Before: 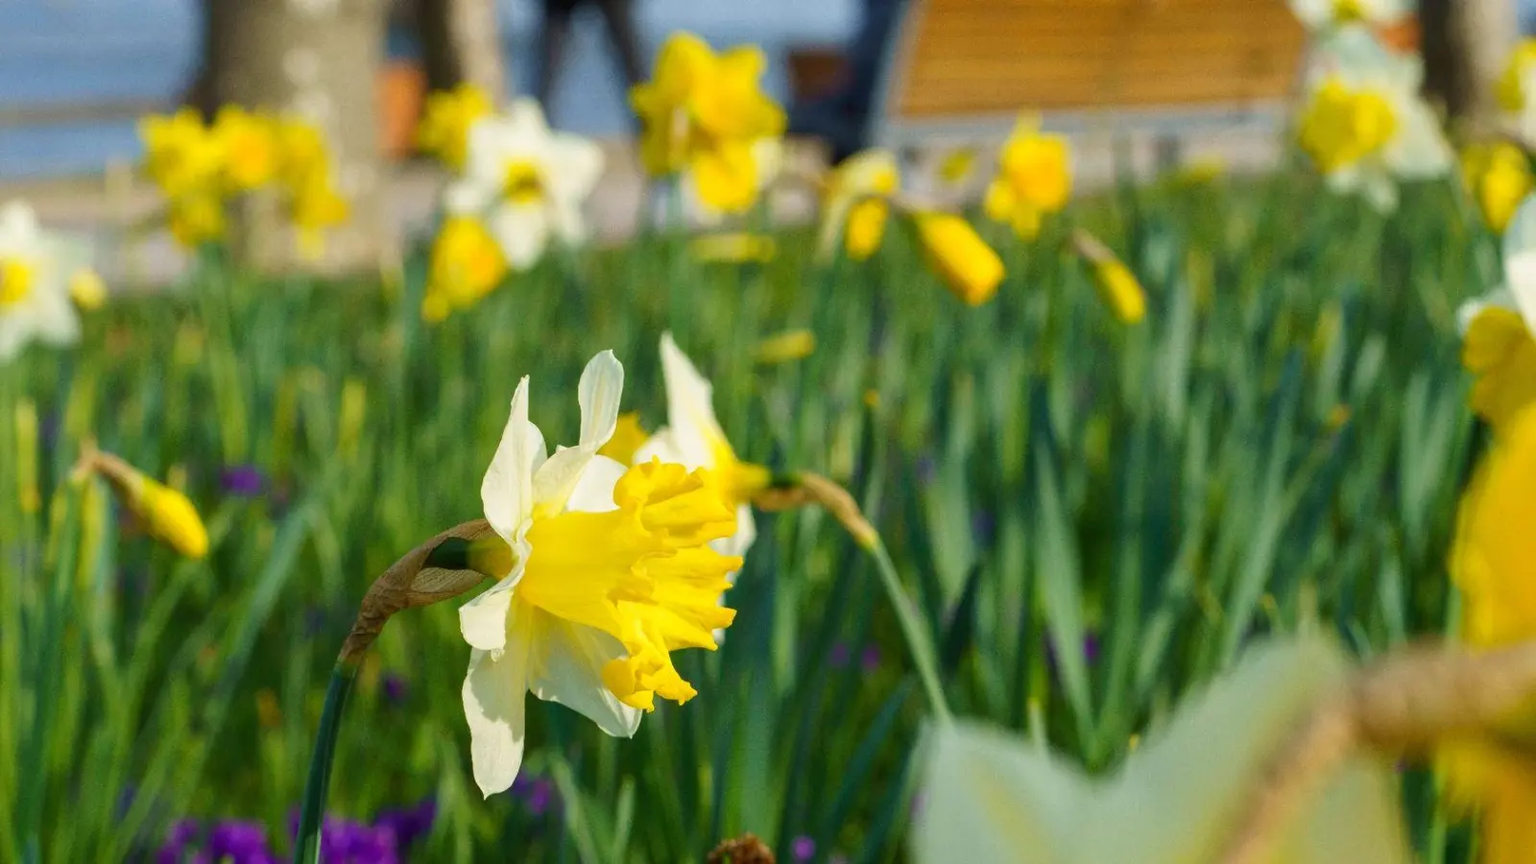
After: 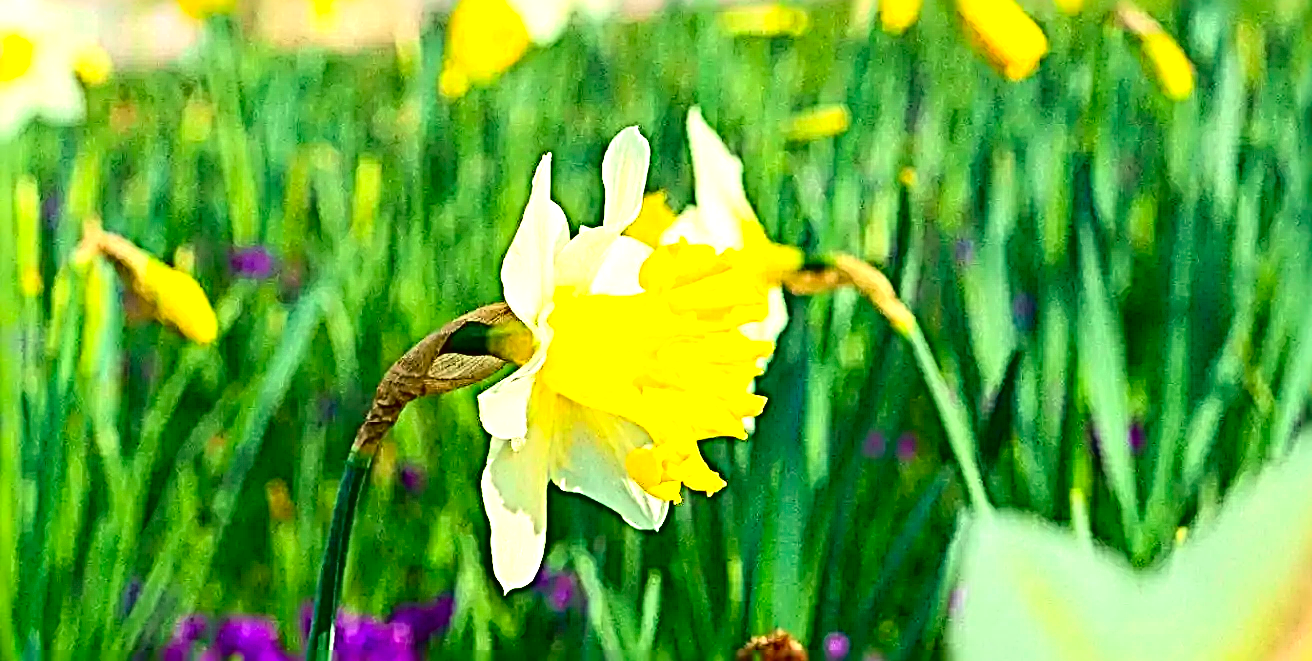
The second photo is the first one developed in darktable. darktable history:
tone equalizer: on, module defaults
contrast brightness saturation: saturation 0.18
tone curve: curves: ch0 [(0, 0.011) (0.053, 0.026) (0.174, 0.115) (0.416, 0.417) (0.697, 0.758) (0.852, 0.902) (0.991, 0.981)]; ch1 [(0, 0) (0.264, 0.22) (0.407, 0.373) (0.463, 0.457) (0.492, 0.5) (0.512, 0.511) (0.54, 0.543) (0.585, 0.617) (0.659, 0.686) (0.78, 0.8) (1, 1)]; ch2 [(0, 0) (0.438, 0.449) (0.473, 0.469) (0.503, 0.5) (0.523, 0.534) (0.562, 0.591) (0.612, 0.627) (0.701, 0.707) (1, 1)], color space Lab, independent channels, preserve colors none
exposure: exposure 1.061 EV, compensate highlight preservation false
crop: top 26.531%, right 17.959%
sharpen: radius 4.001, amount 2
